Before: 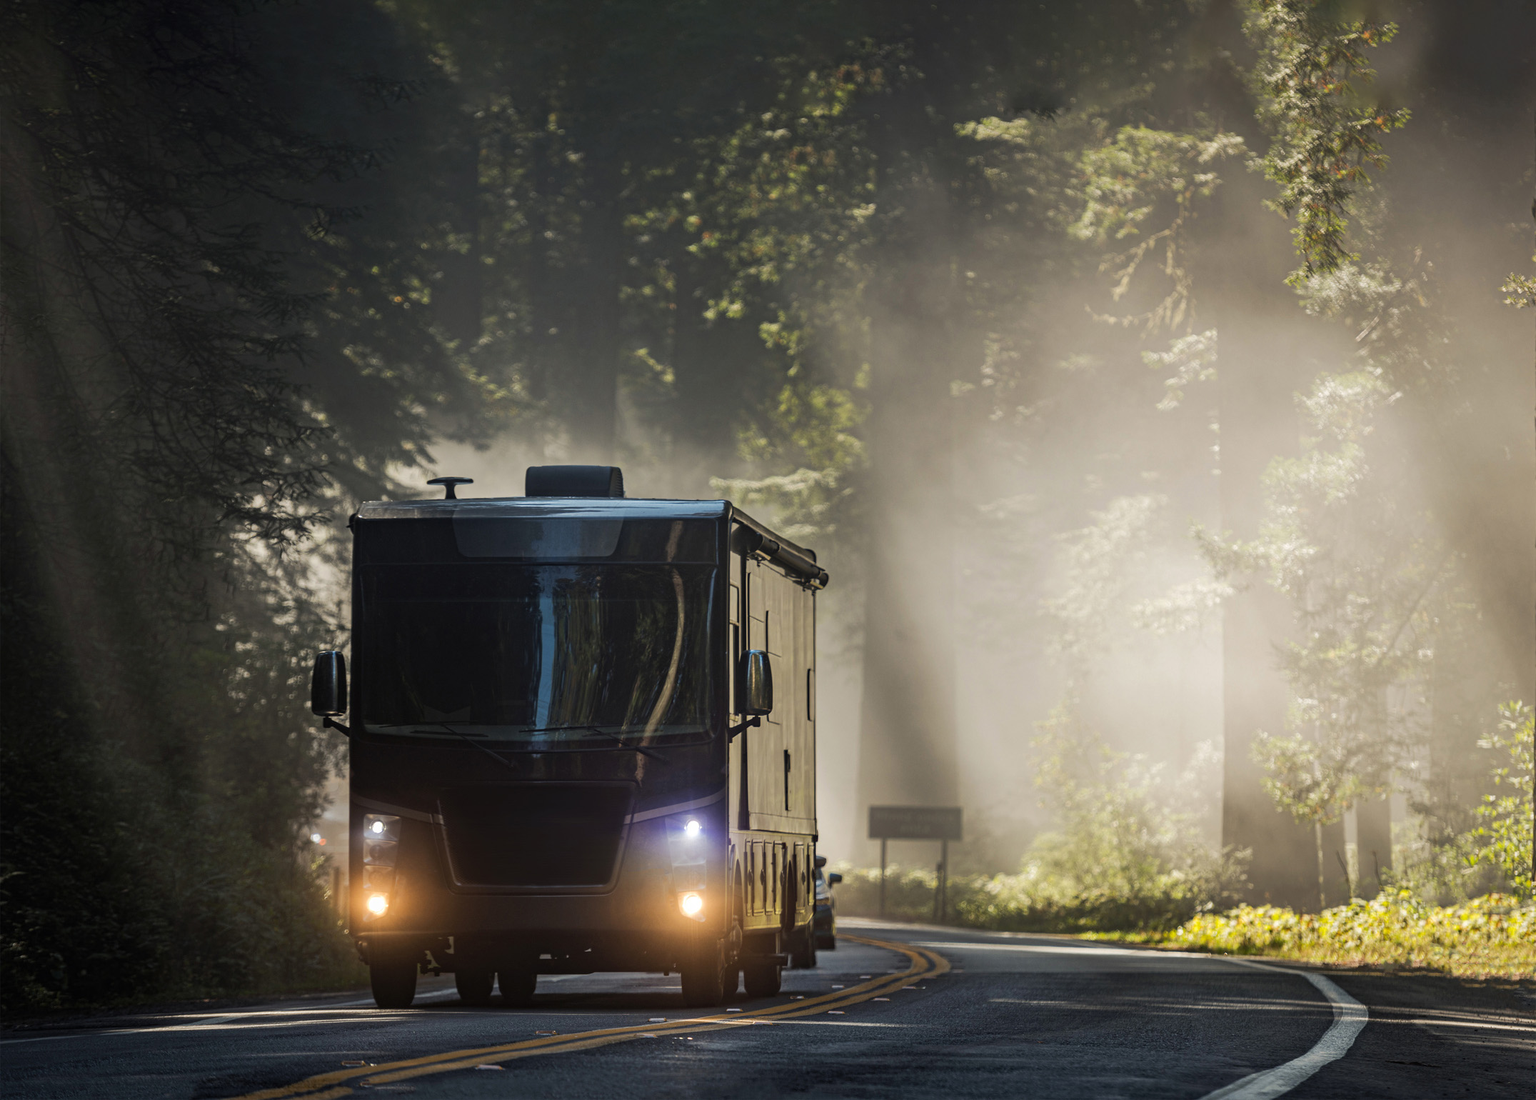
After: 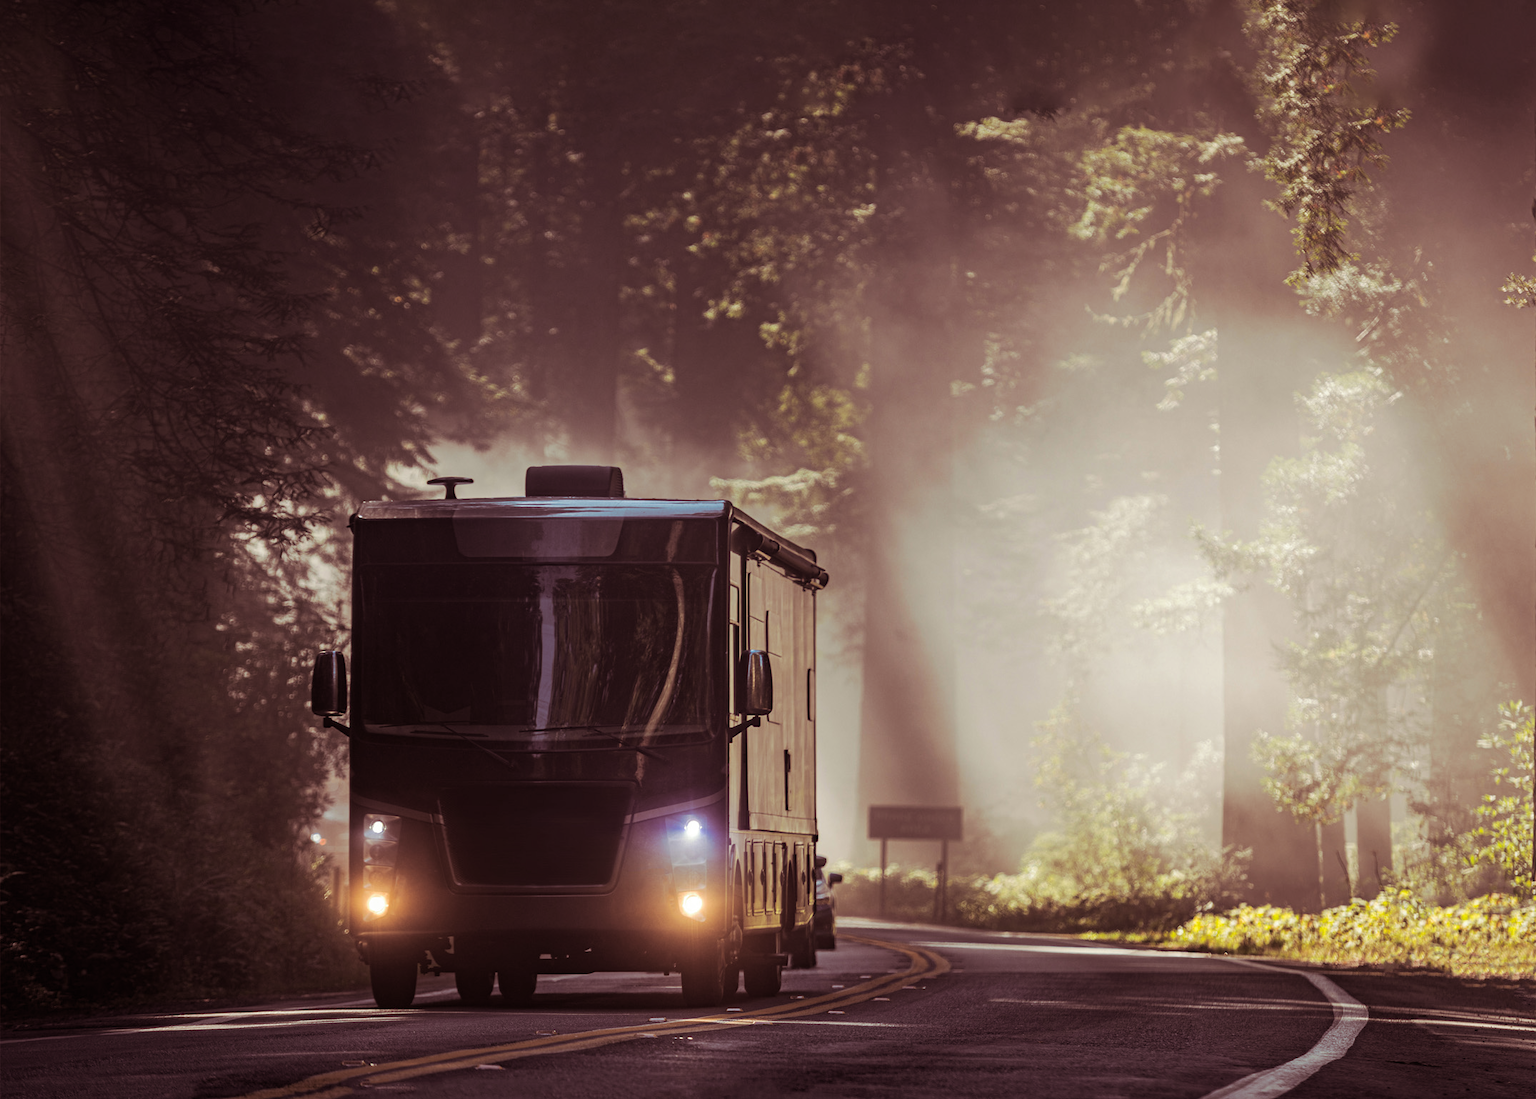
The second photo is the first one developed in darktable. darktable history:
split-toning: on, module defaults
